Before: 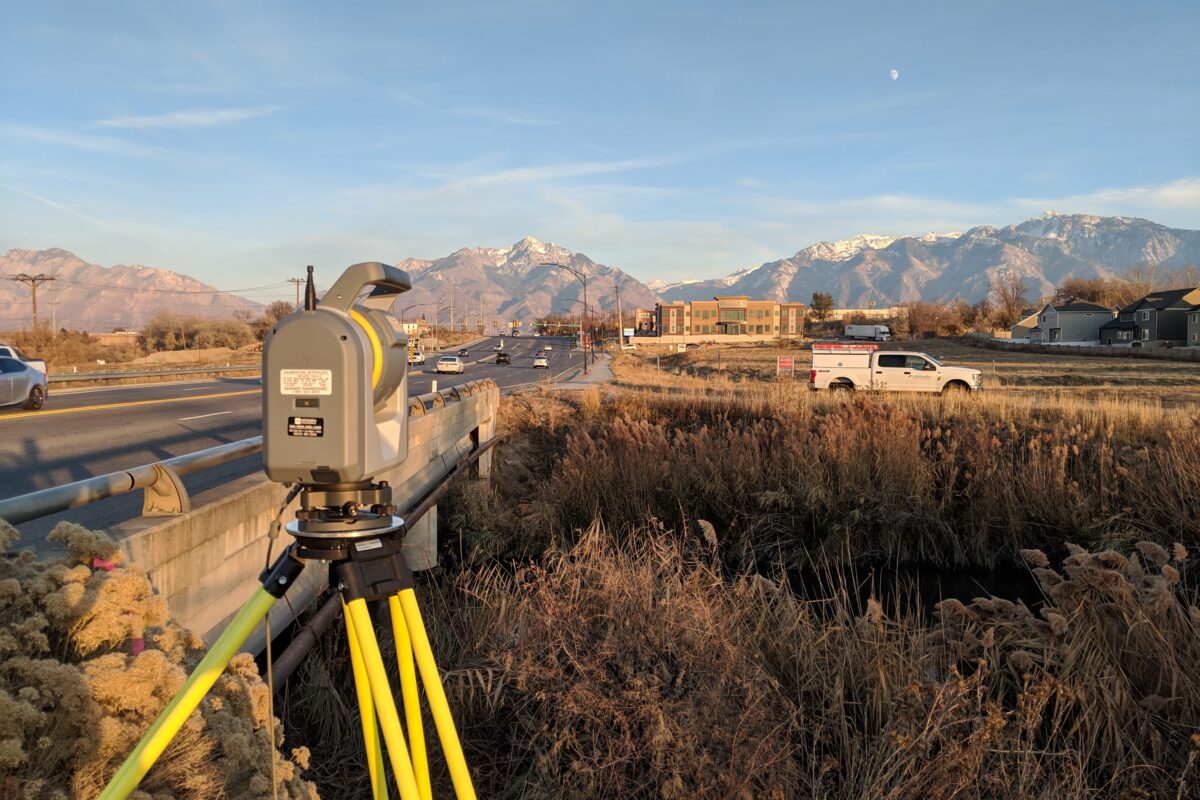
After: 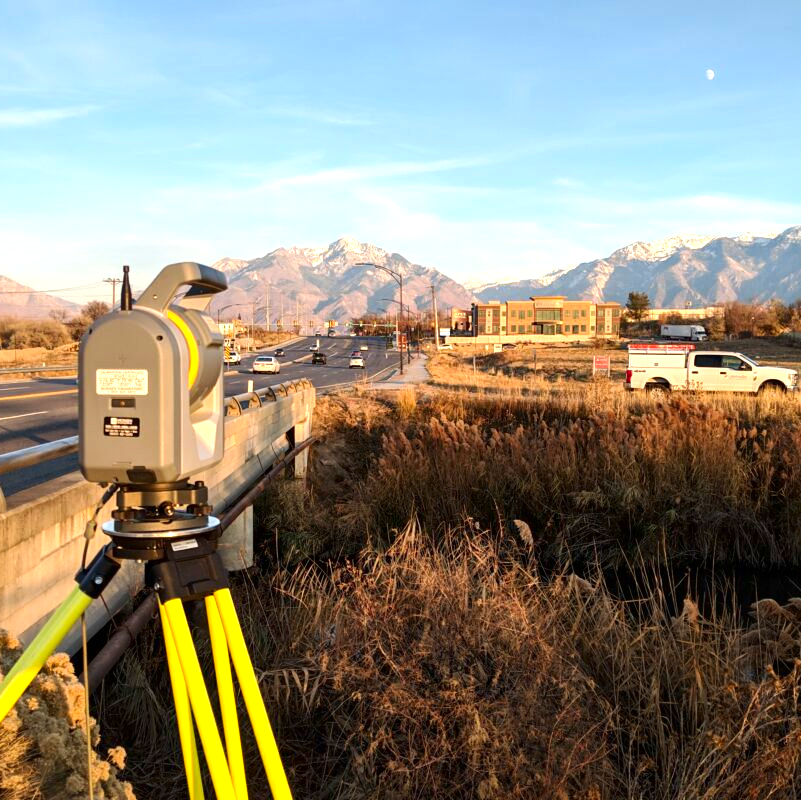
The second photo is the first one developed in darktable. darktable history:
crop: left 15.409%, right 17.791%
contrast brightness saturation: contrast 0.119, brightness -0.117, saturation 0.201
exposure: black level correction 0, exposure 0.703 EV, compensate highlight preservation false
